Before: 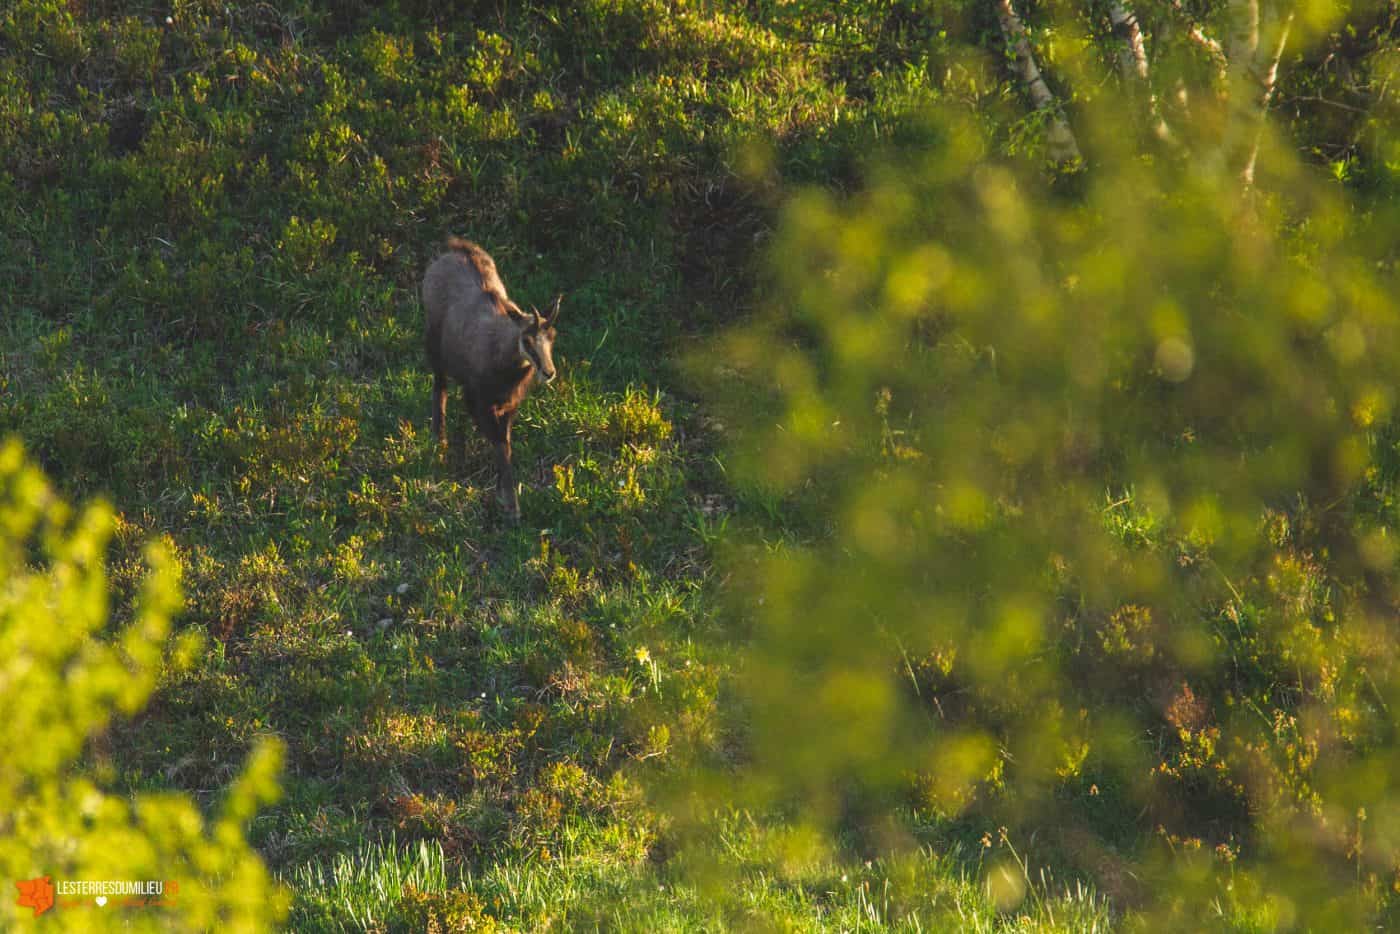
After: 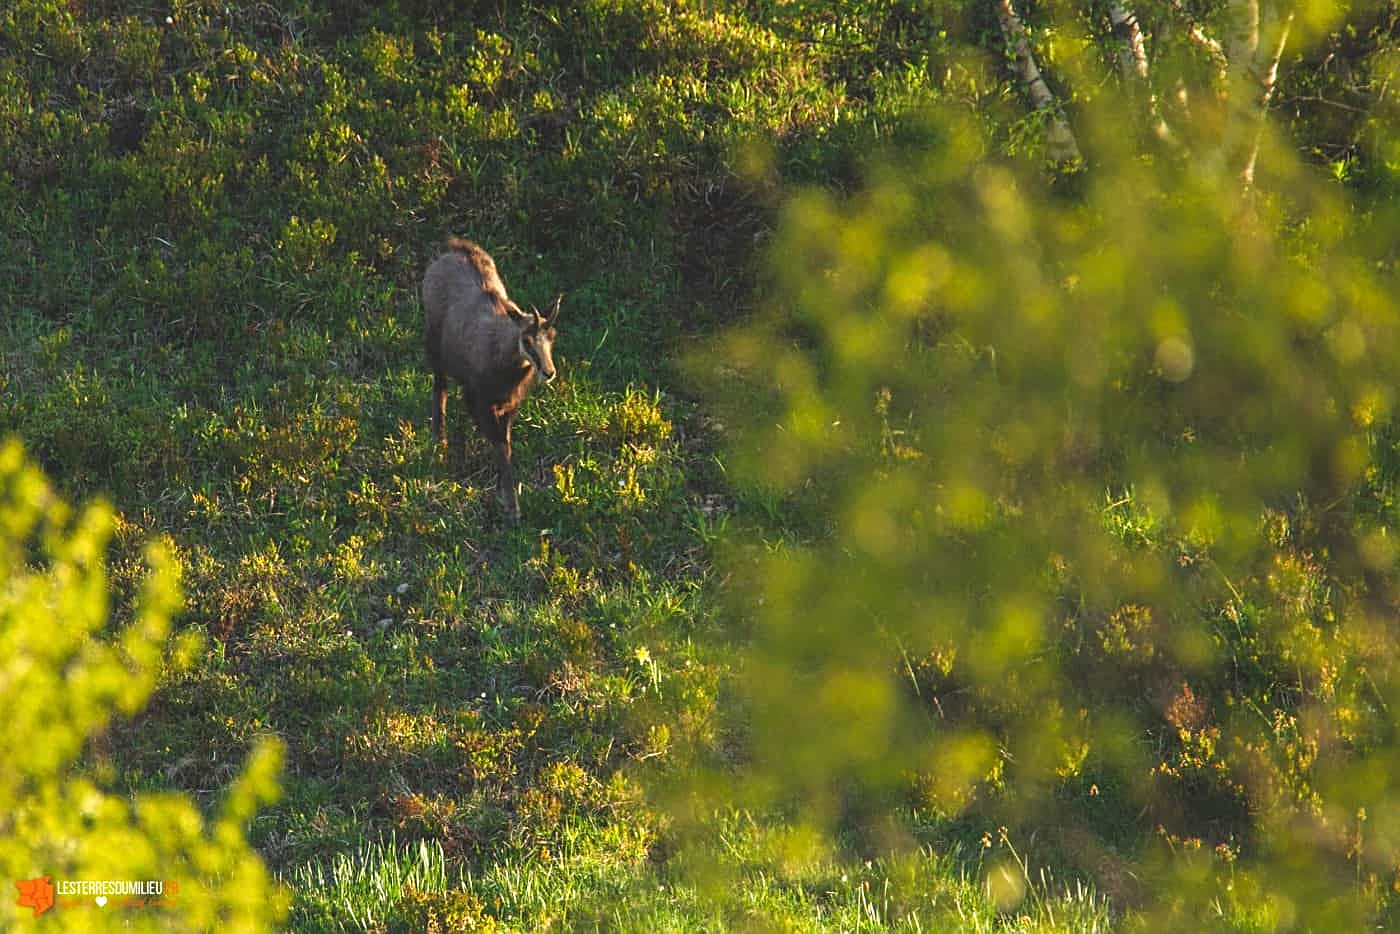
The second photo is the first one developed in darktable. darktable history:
sharpen: on, module defaults
exposure: exposure 0.2 EV, compensate highlight preservation false
tone curve: color space Lab, linked channels, preserve colors none
